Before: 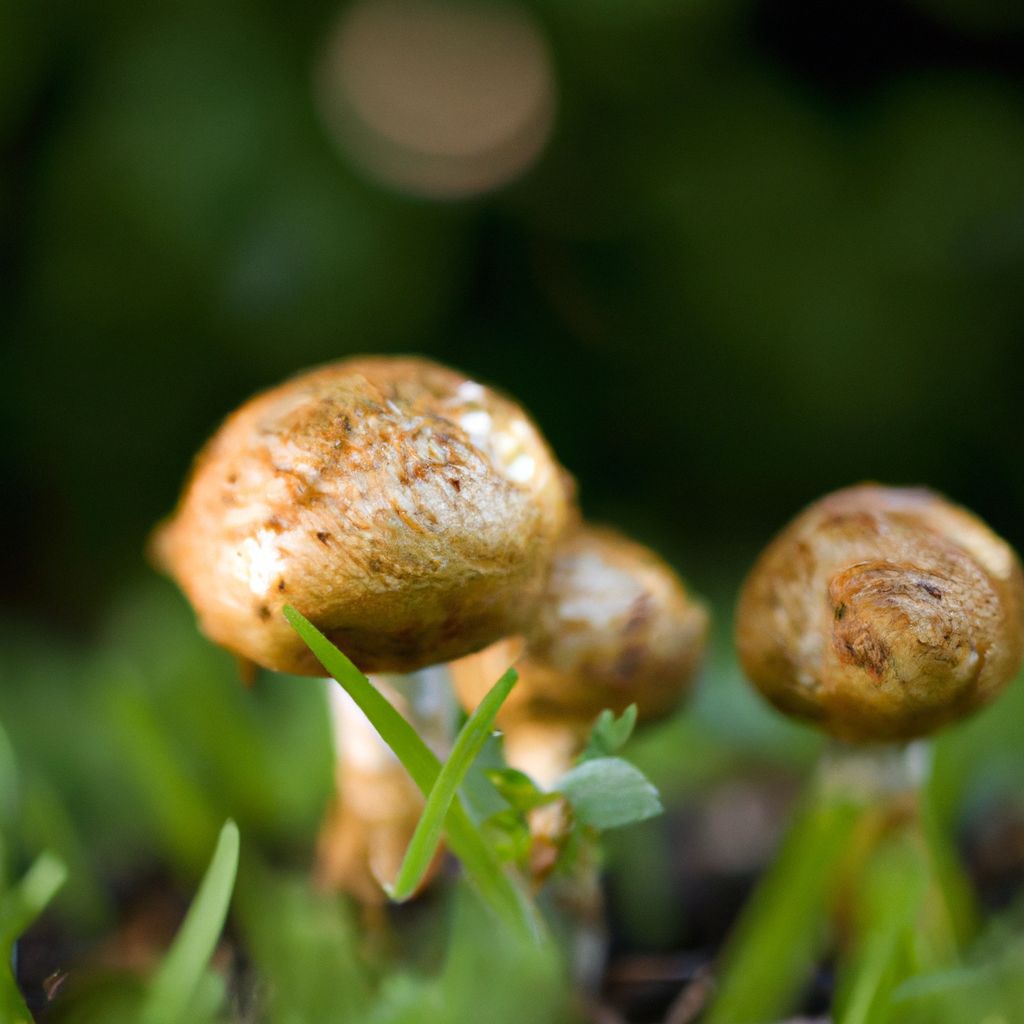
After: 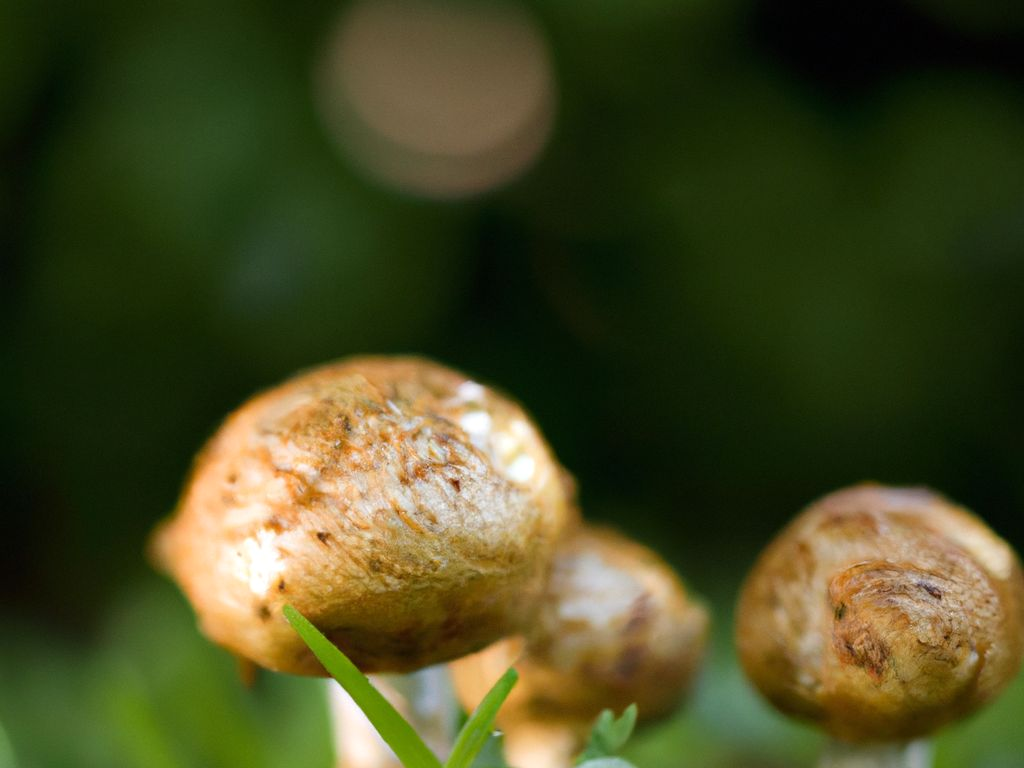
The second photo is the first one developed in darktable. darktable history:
crop: bottom 24.988%
exposure: exposure 0.02 EV, compensate highlight preservation false
